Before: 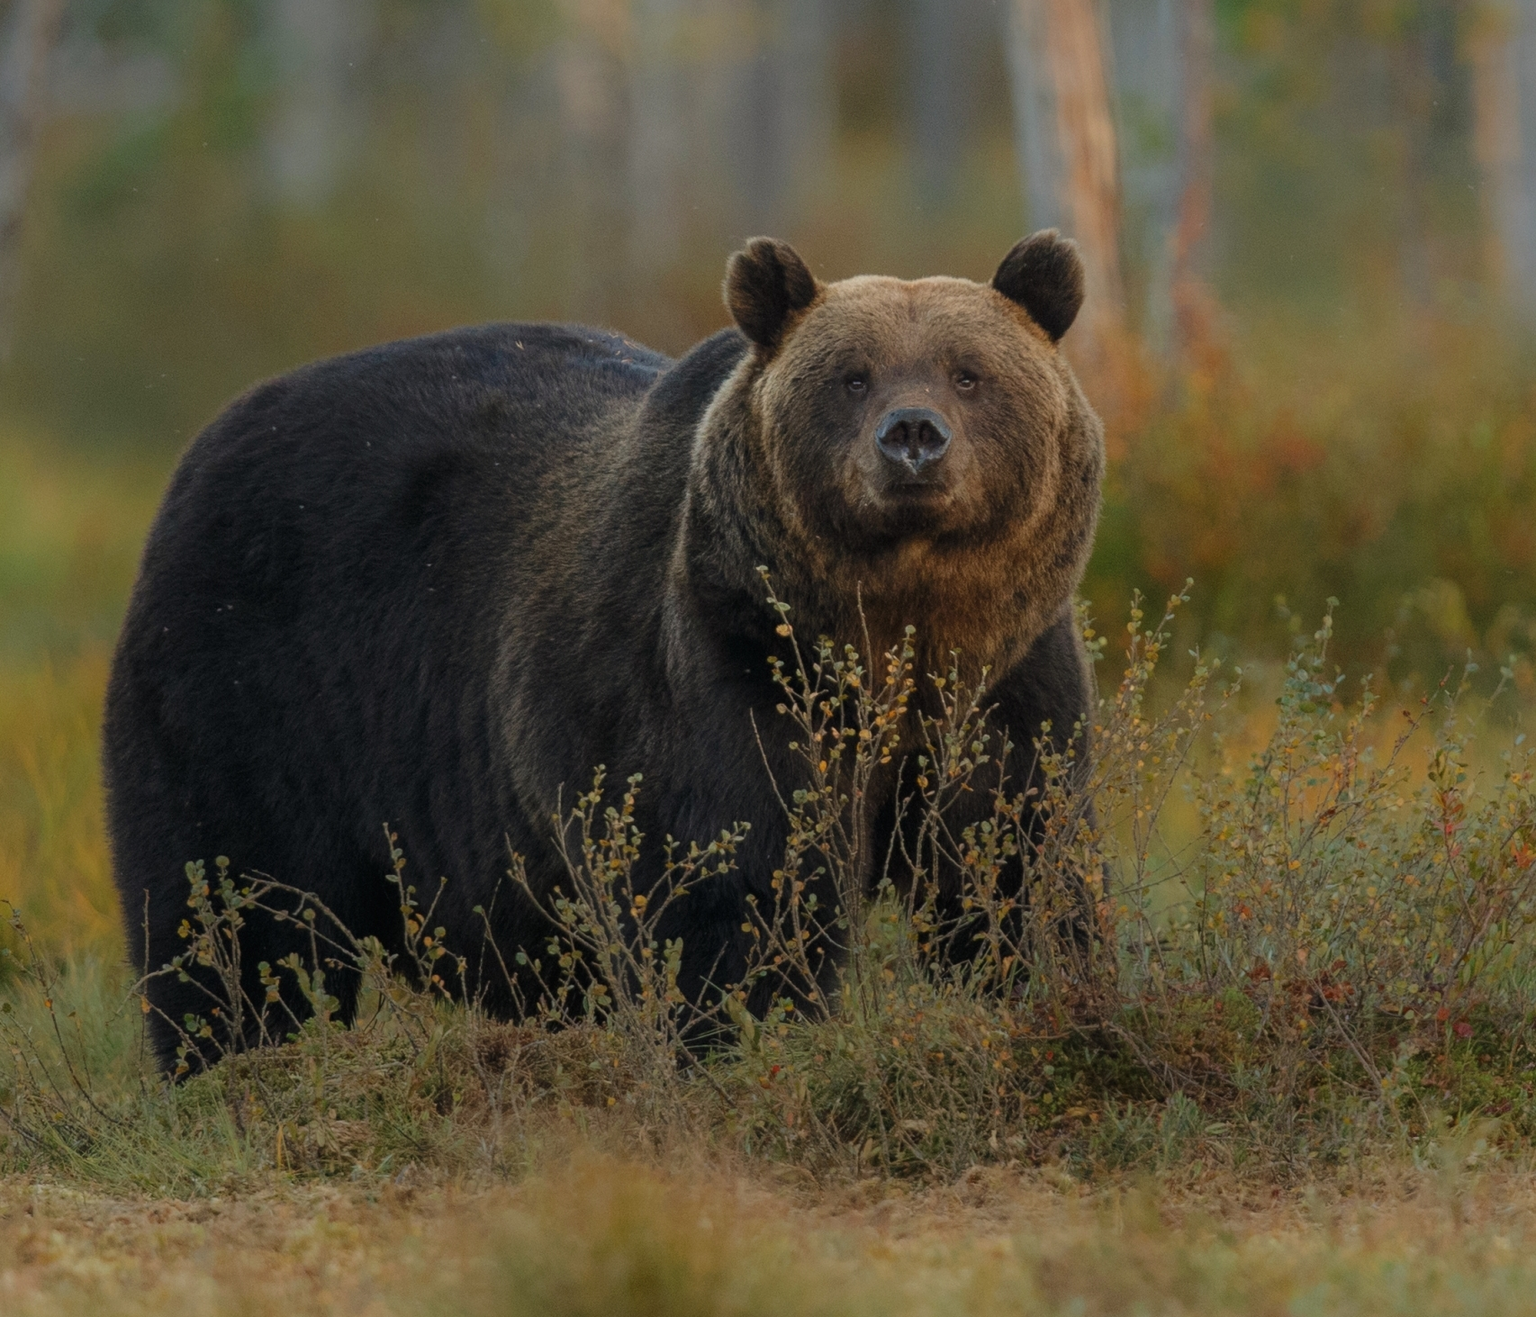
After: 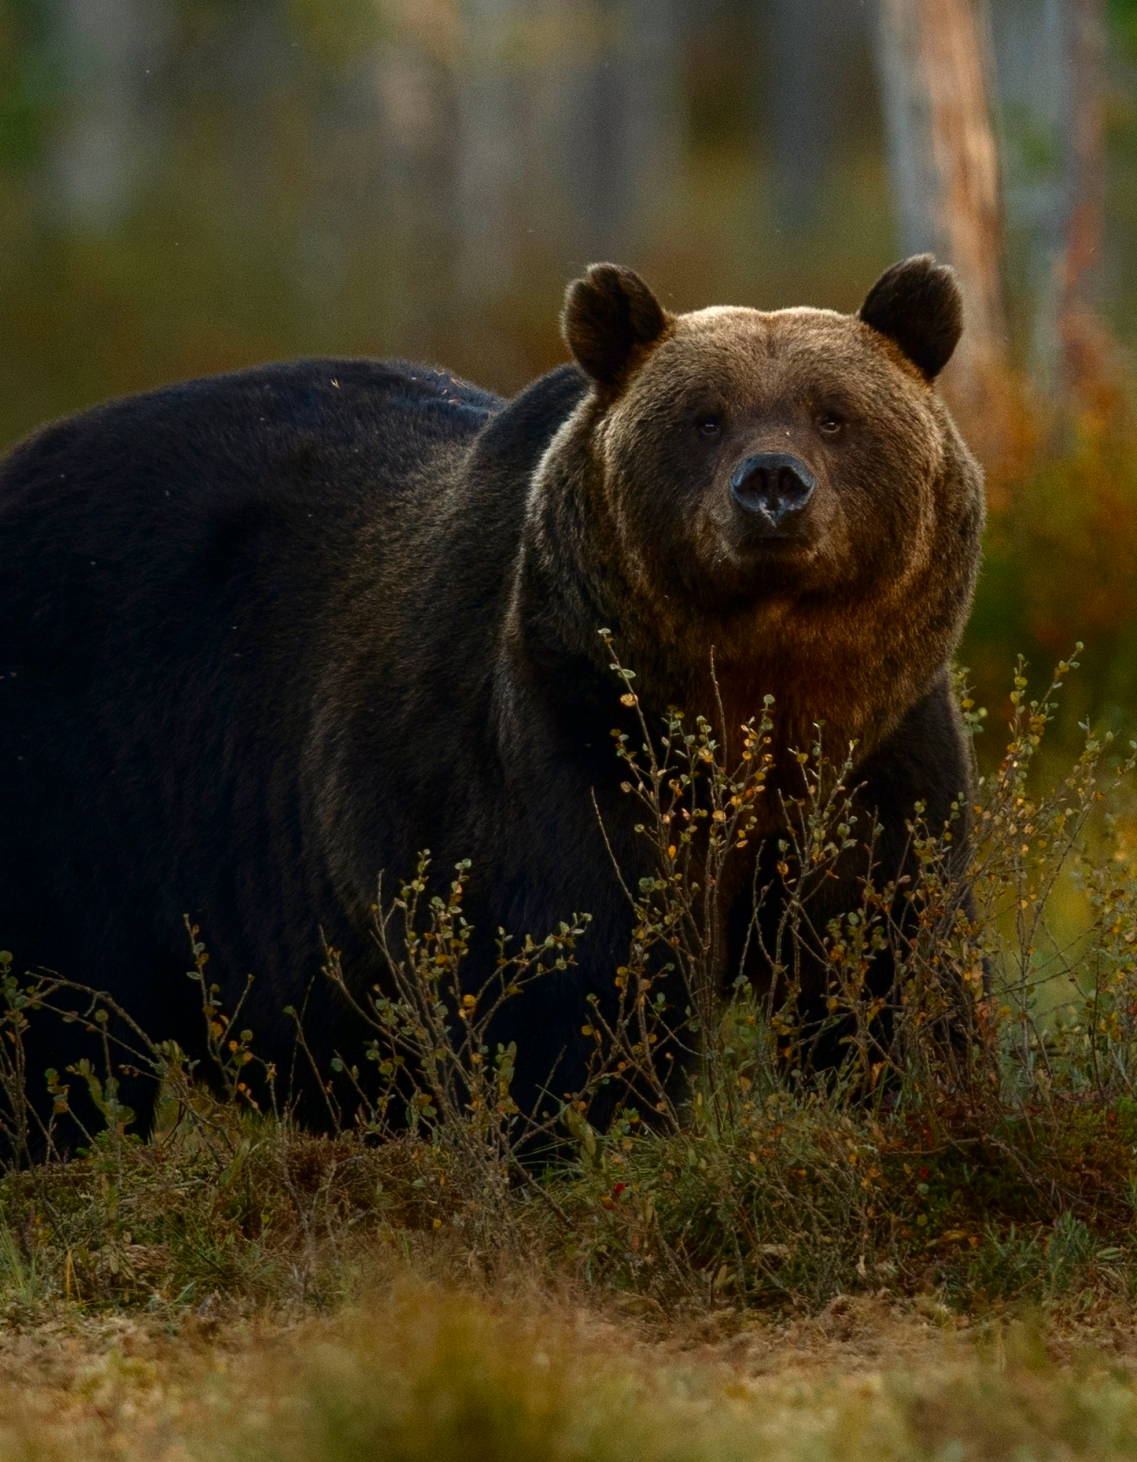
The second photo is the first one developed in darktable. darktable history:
contrast brightness saturation: brightness -0.52
exposure: black level correction 0, exposure 1 EV, compensate exposure bias true, compensate highlight preservation false
crop and rotate: left 14.292%, right 19.041%
